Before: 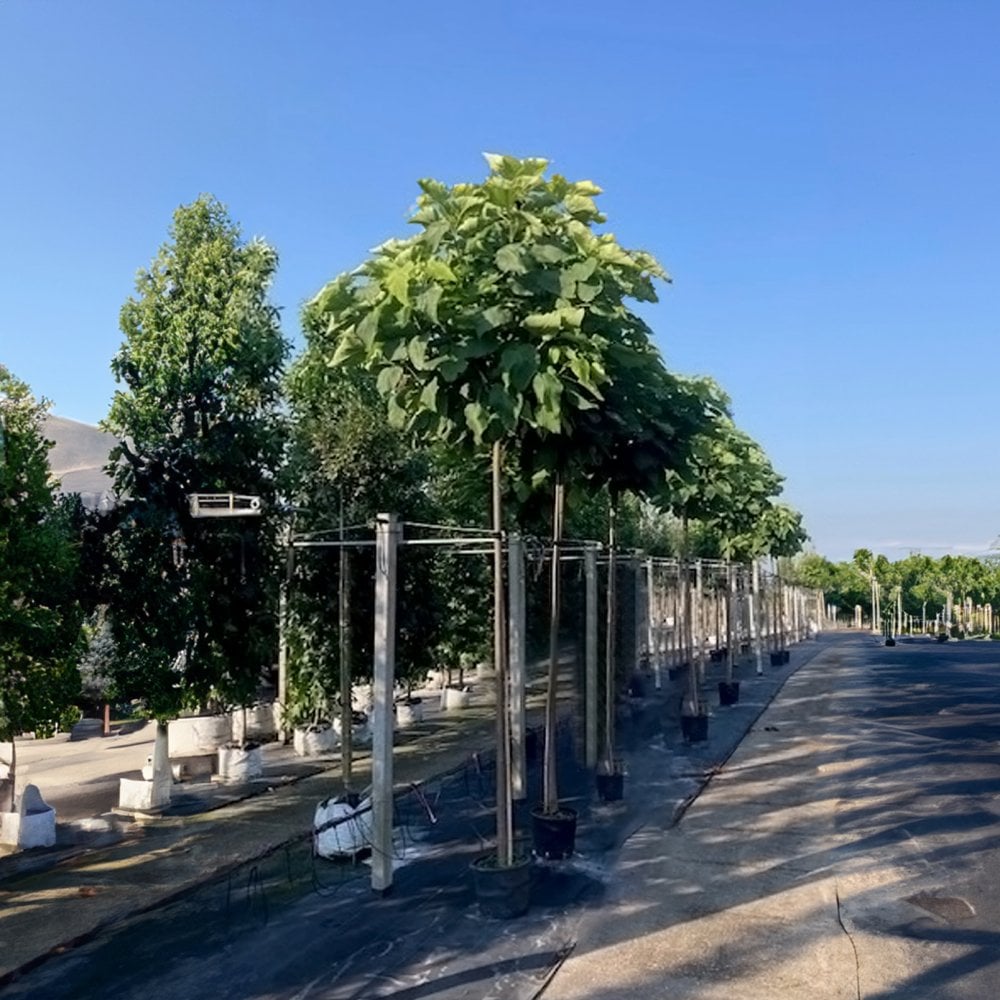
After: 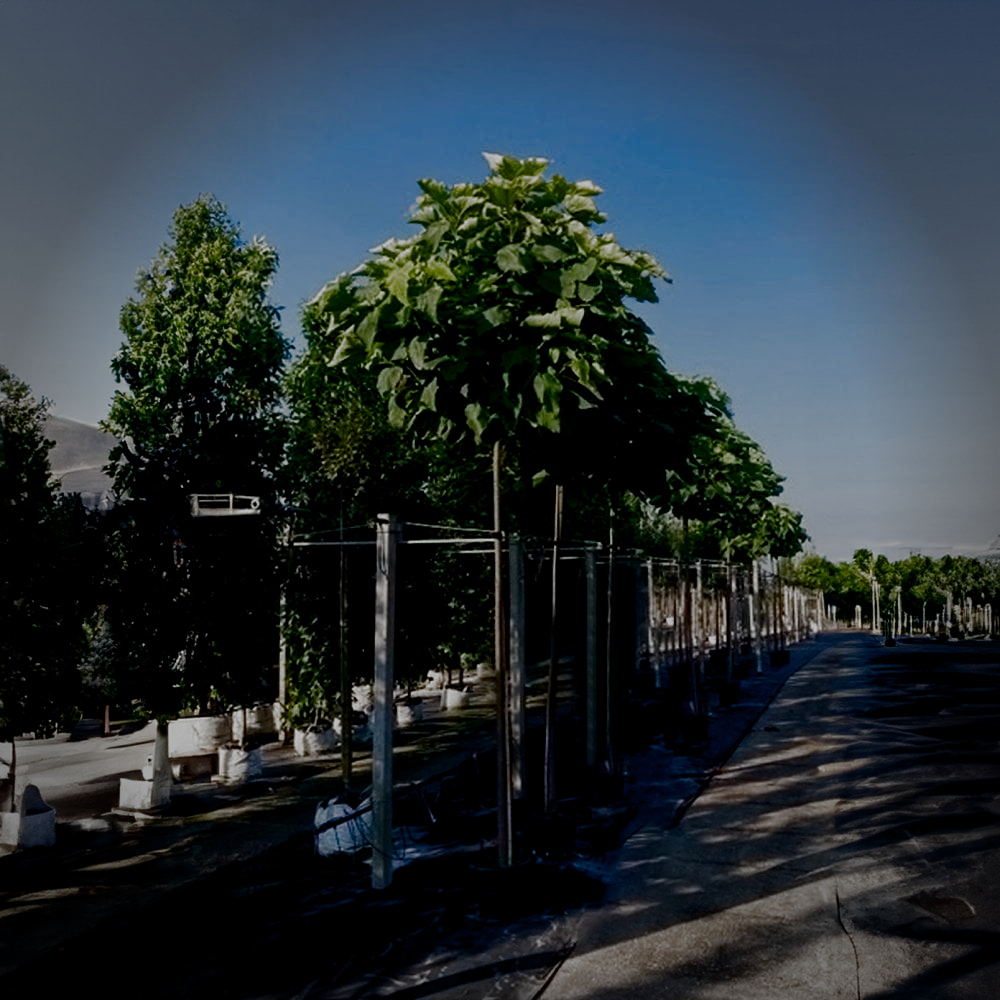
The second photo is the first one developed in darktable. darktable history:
vignetting: fall-off start 77.03%, fall-off radius 28.06%, width/height ratio 0.967
contrast brightness saturation: contrast 0.095, brightness -0.597, saturation 0.172
filmic rgb: black relative exposure -5.13 EV, white relative exposure 3.98 EV, hardness 2.89, contrast 1.193, highlights saturation mix -29.84%, add noise in highlights 0.002, preserve chrominance no, color science v3 (2019), use custom middle-gray values true, contrast in highlights soft
